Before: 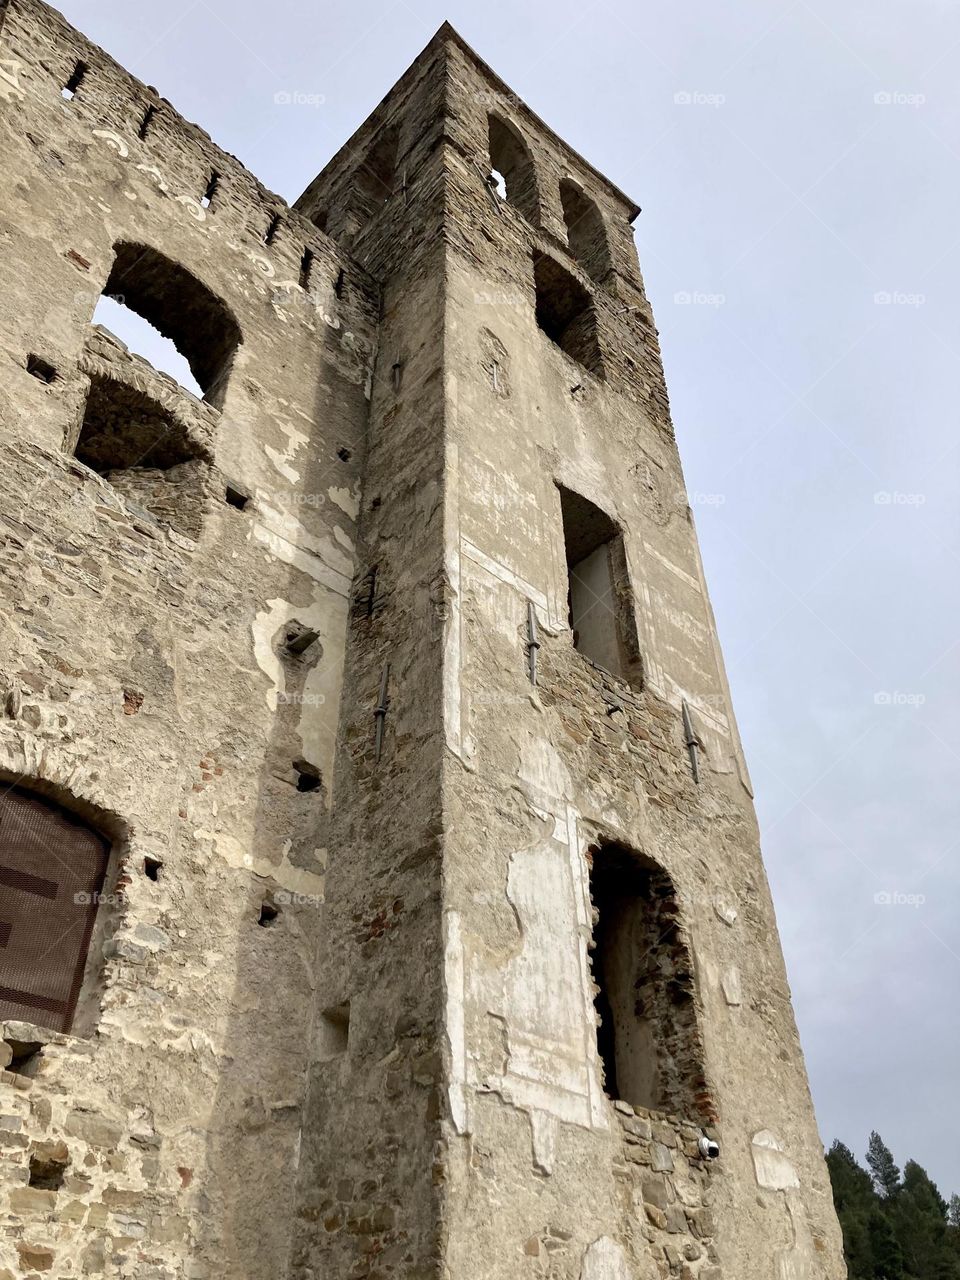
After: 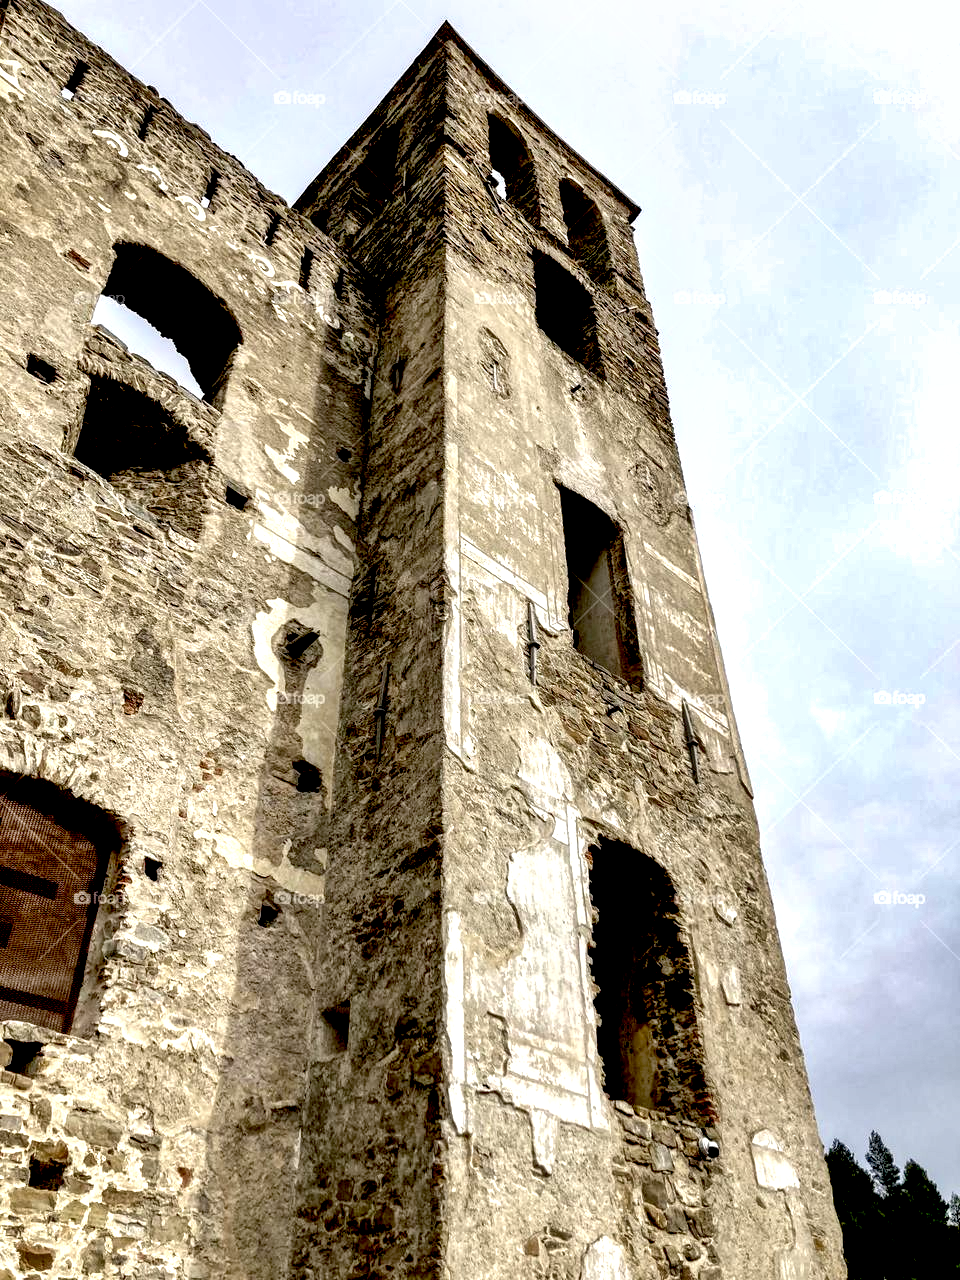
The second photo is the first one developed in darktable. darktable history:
exposure: black level correction 0.041, exposure 0.5 EV, compensate highlight preservation false
local contrast: detail 160%
shadows and highlights: low approximation 0.01, soften with gaussian
